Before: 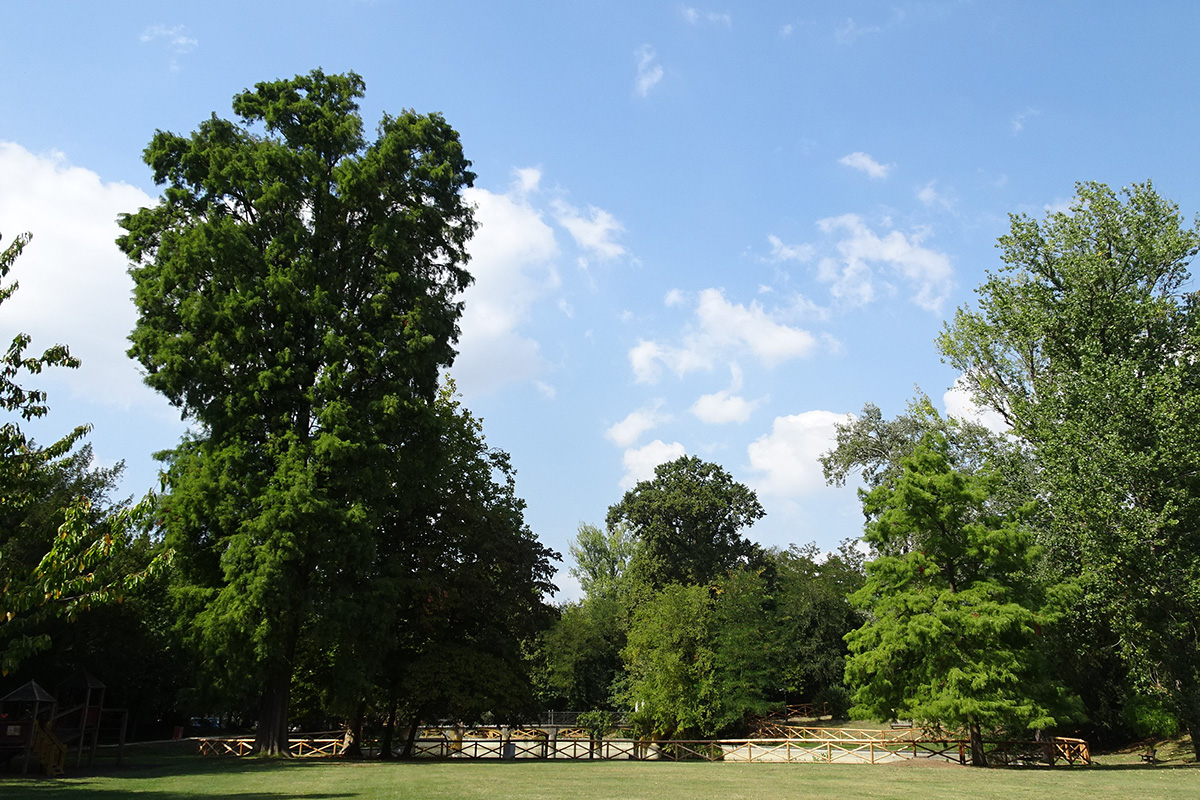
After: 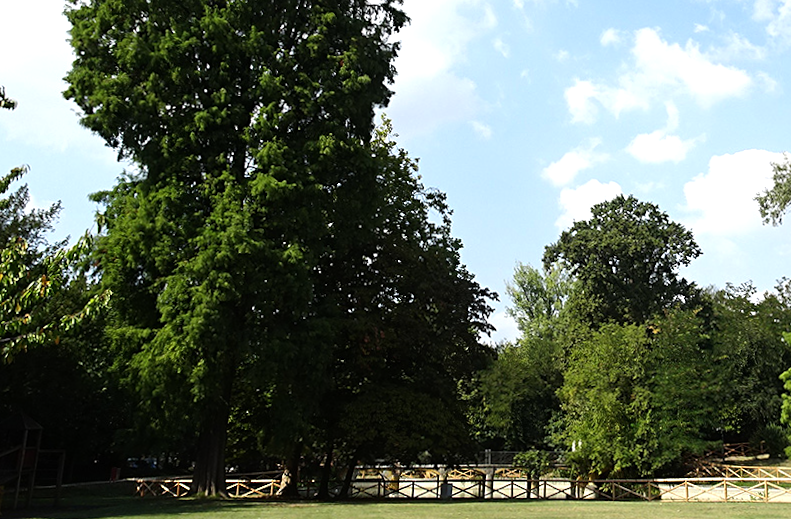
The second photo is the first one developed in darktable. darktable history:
tone equalizer: -8 EV -0.417 EV, -7 EV -0.389 EV, -6 EV -0.333 EV, -5 EV -0.222 EV, -3 EV 0.222 EV, -2 EV 0.333 EV, -1 EV 0.389 EV, +0 EV 0.417 EV, edges refinement/feathering 500, mask exposure compensation -1.57 EV, preserve details no
crop and rotate: angle -0.82°, left 3.85%, top 31.828%, right 27.992%
rotate and perspective: rotation -1°, crop left 0.011, crop right 0.989, crop top 0.025, crop bottom 0.975
sharpen: amount 0.2
